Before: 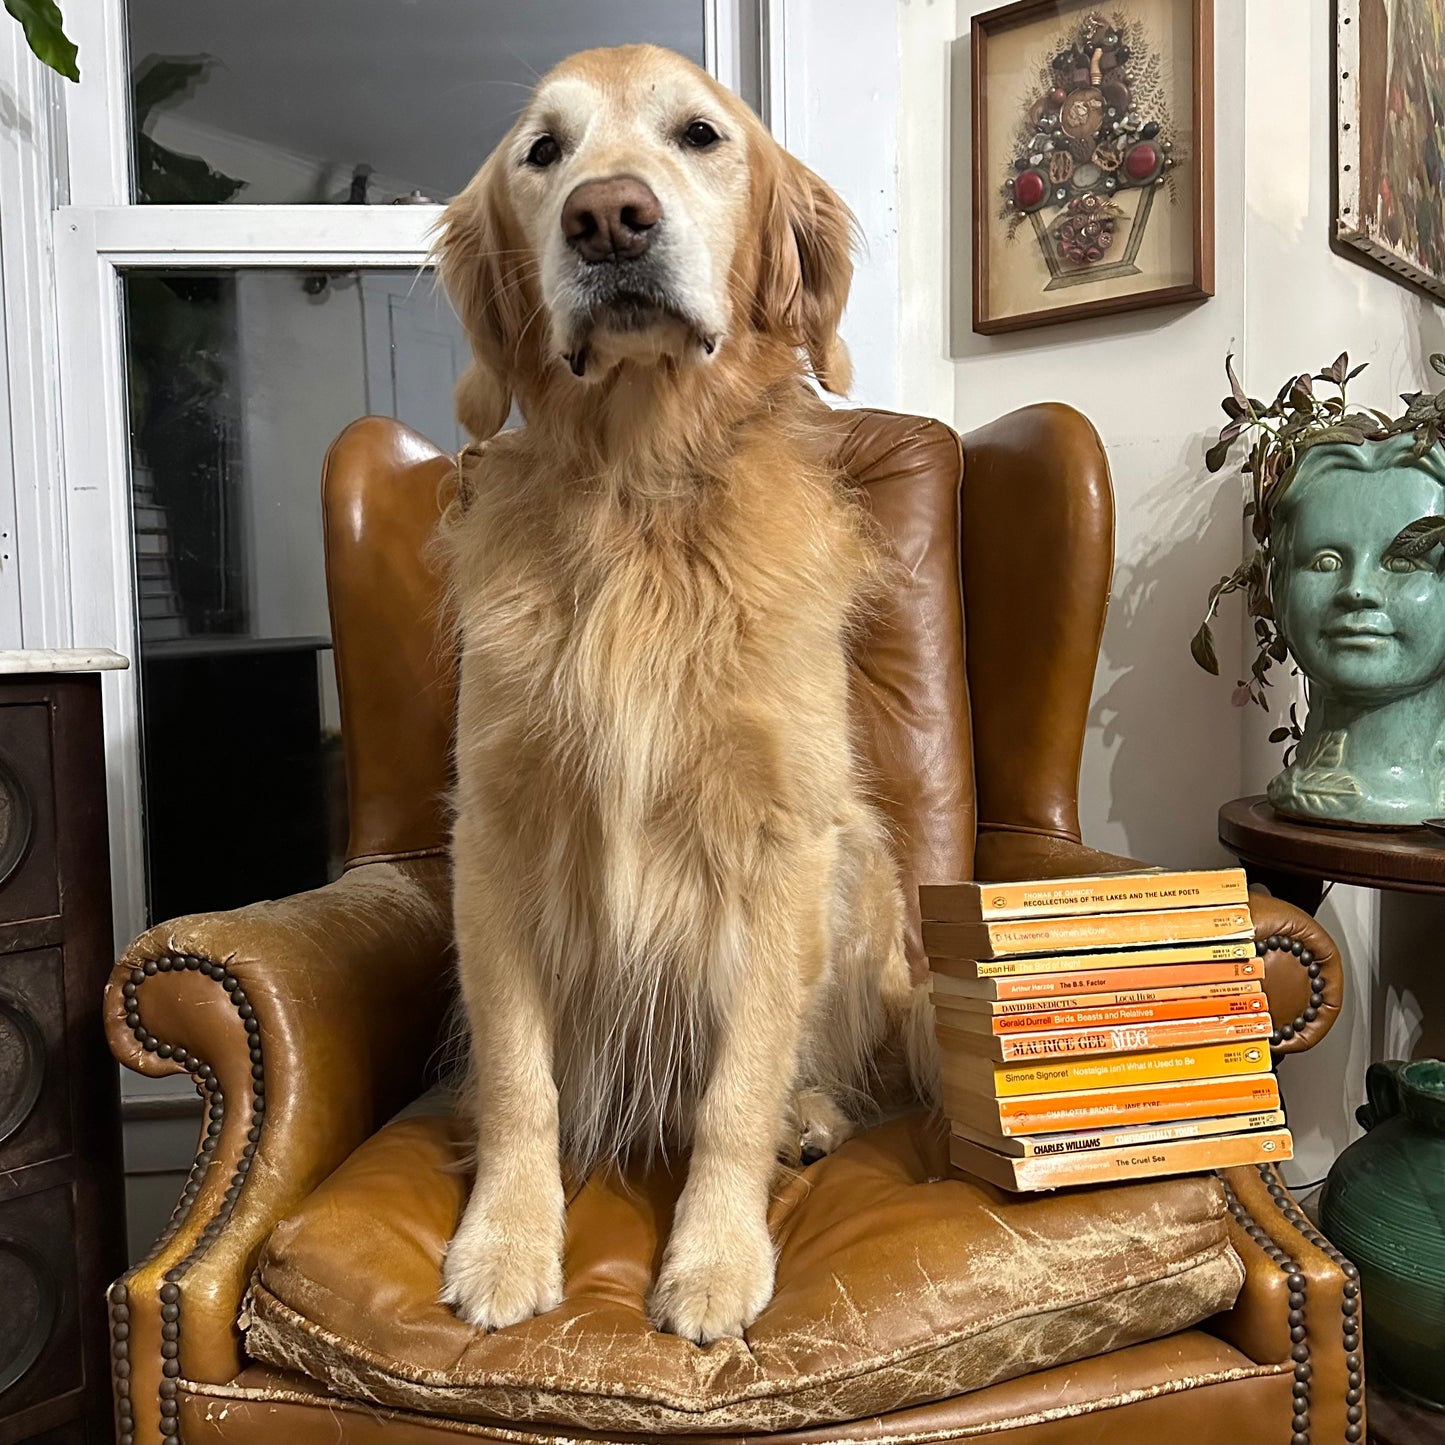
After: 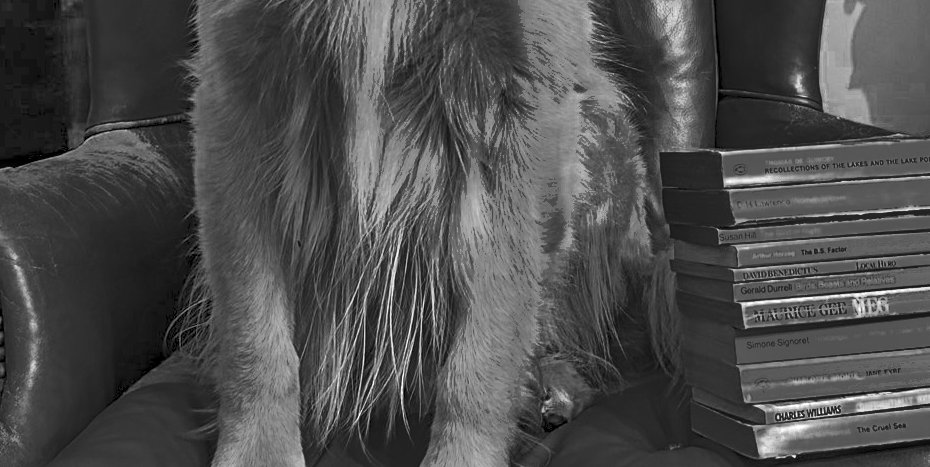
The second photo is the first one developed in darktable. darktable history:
color zones: curves: ch0 [(0.287, 0.048) (0.493, 0.484) (0.737, 0.816)]; ch1 [(0, 0) (0.143, 0) (0.286, 0) (0.429, 0) (0.571, 0) (0.714, 0) (0.857, 0)]
exposure: black level correction 0, exposure 0.932 EV, compensate highlight preservation false
color balance rgb: linear chroma grading › global chroma 15.434%, perceptual saturation grading › global saturation 29.741%, perceptual brilliance grading › global brilliance 30.633%, contrast -29.943%
crop: left 17.987%, top 50.769%, right 17.644%, bottom 16.869%
local contrast: detail 139%
haze removal: adaptive false
shadows and highlights: low approximation 0.01, soften with gaussian
